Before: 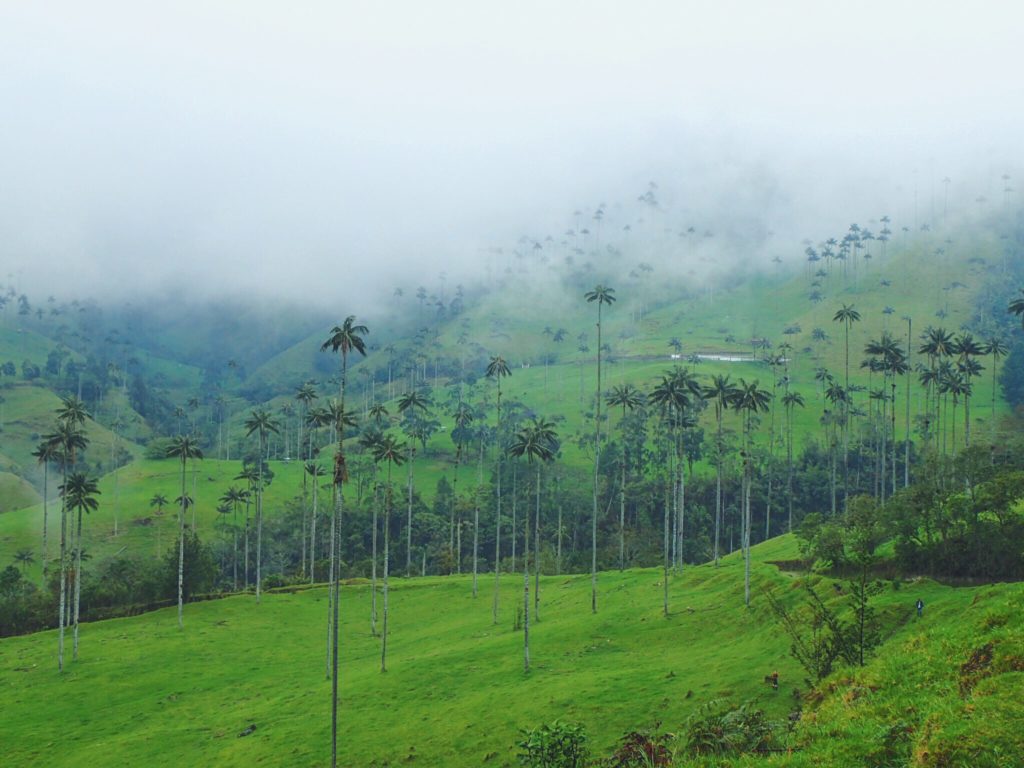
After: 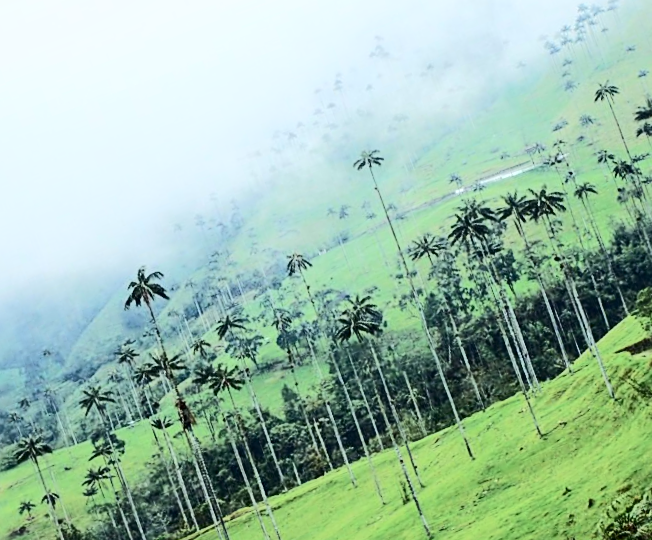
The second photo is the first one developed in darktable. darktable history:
tone curve: curves: ch0 [(0, 0) (0.086, 0.006) (0.148, 0.021) (0.245, 0.105) (0.374, 0.401) (0.444, 0.631) (0.778, 0.915) (1, 1)], color space Lab, independent channels, preserve colors none
sharpen: radius 2.519, amount 0.339
crop and rotate: angle 20.48°, left 6.802%, right 3.742%, bottom 1.164%
local contrast: highlights 103%, shadows 100%, detail 119%, midtone range 0.2
